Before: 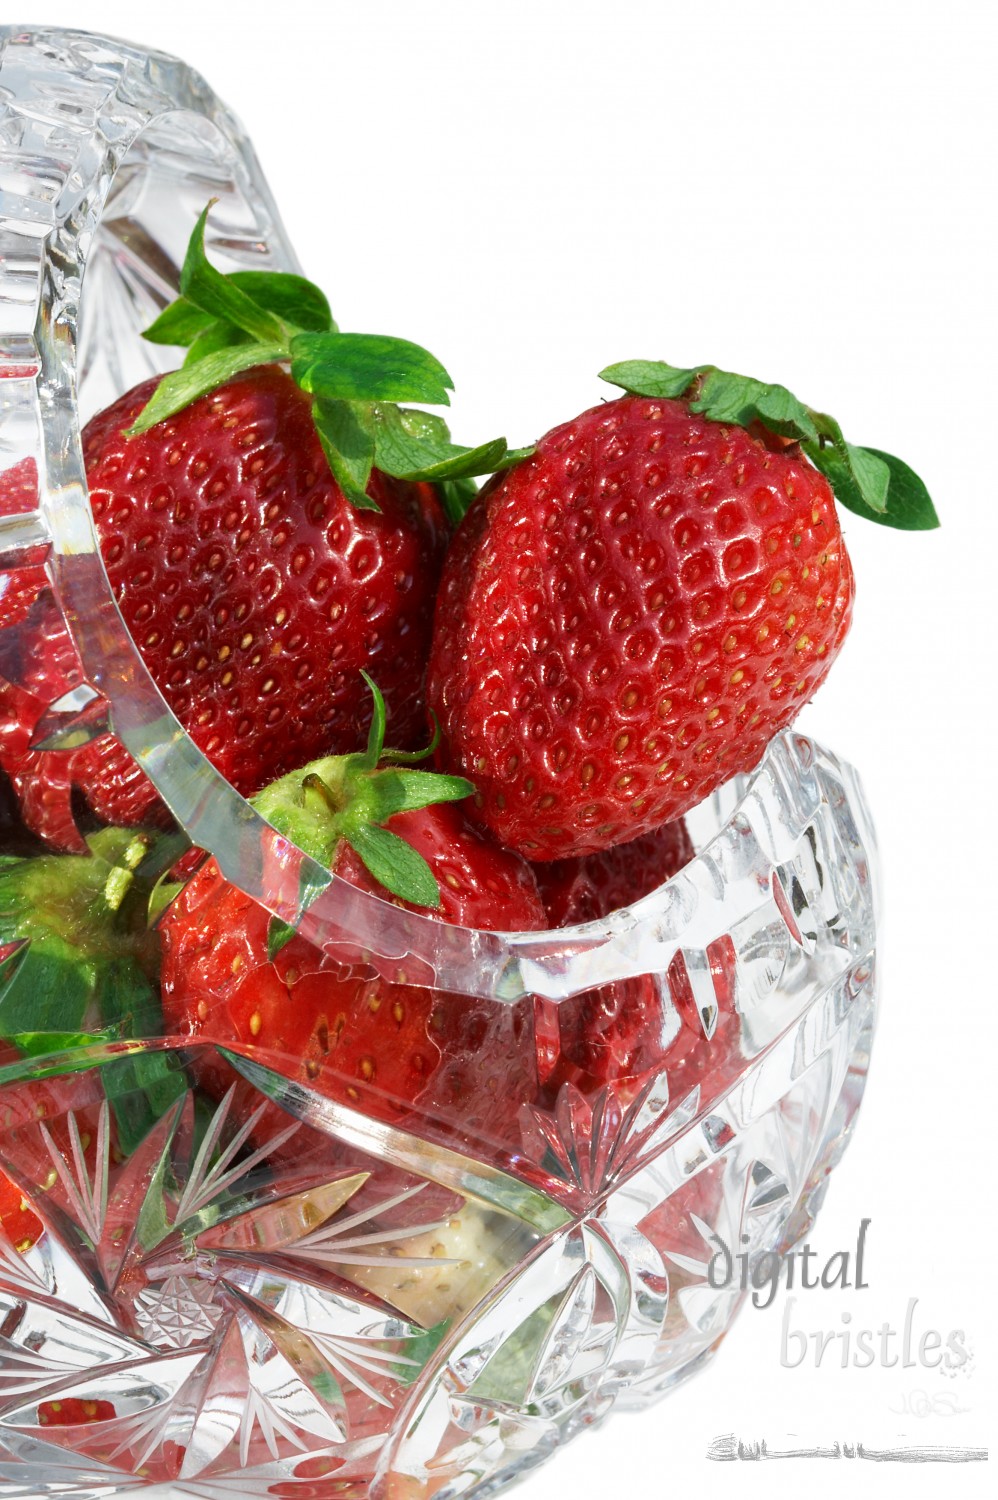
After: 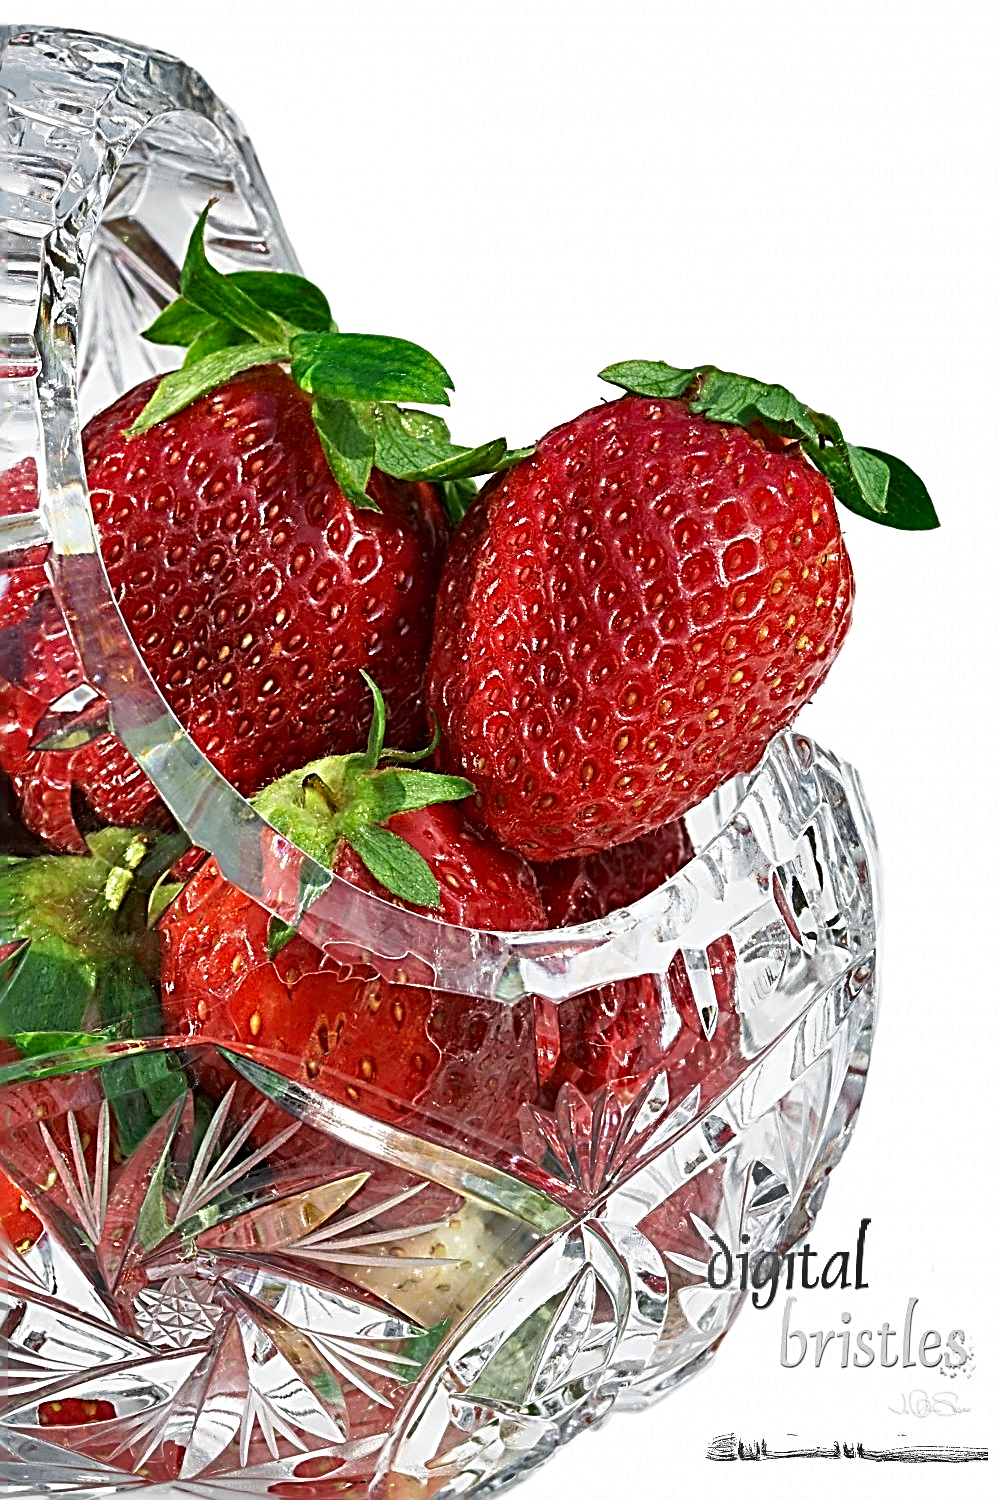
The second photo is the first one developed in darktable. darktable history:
sharpen: radius 3.152, amount 1.748
haze removal: compatibility mode true, adaptive false
shadows and highlights: soften with gaussian
